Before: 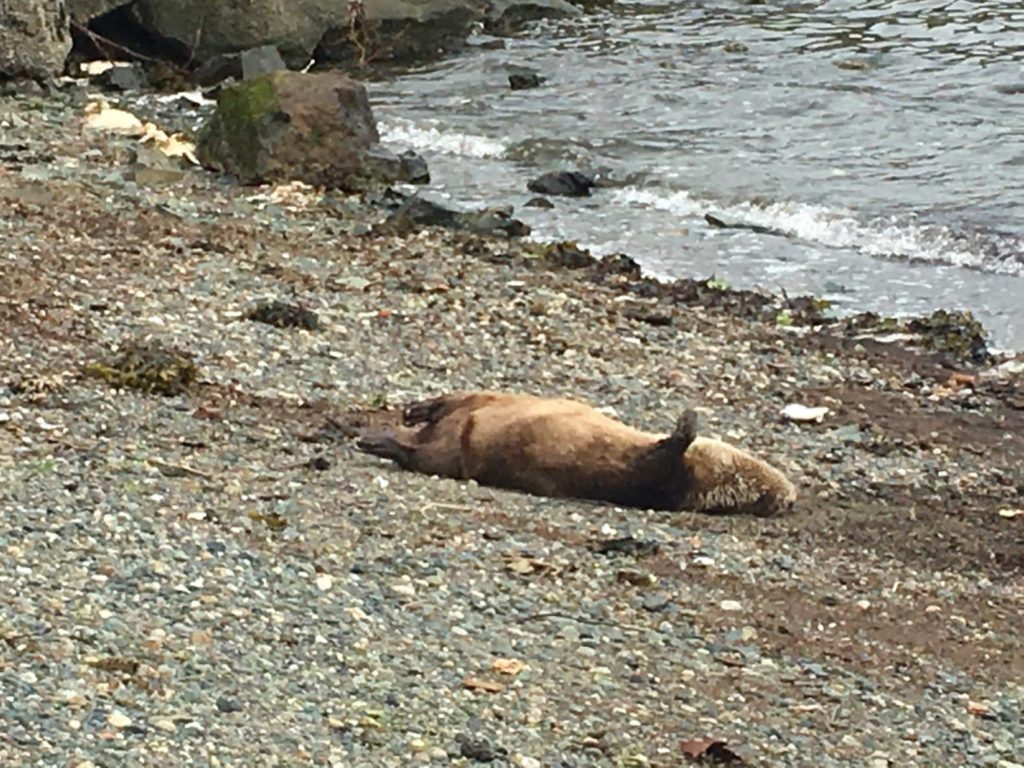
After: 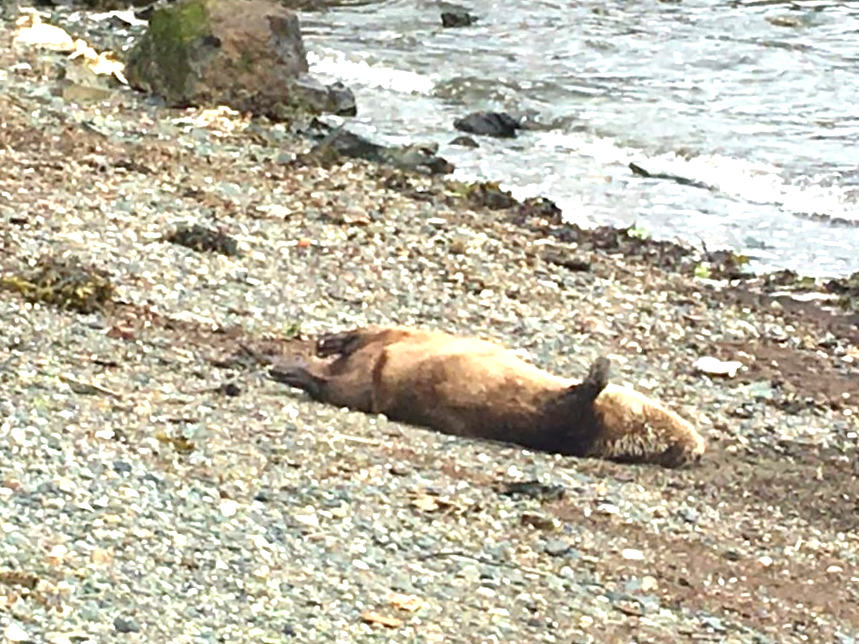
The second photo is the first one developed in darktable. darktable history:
tone equalizer: on, module defaults
crop and rotate: angle -3.27°, left 5.211%, top 5.211%, right 4.607%, bottom 4.607%
exposure: exposure 0.935 EV, compensate highlight preservation false
